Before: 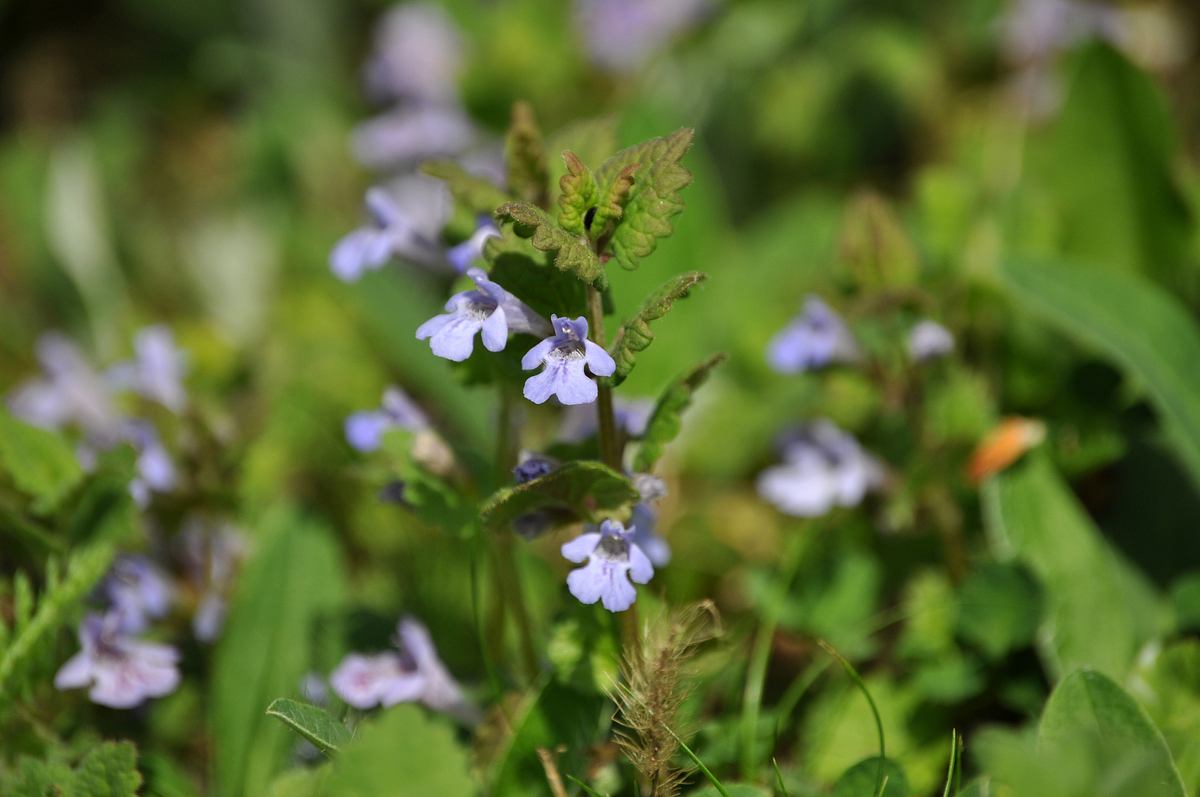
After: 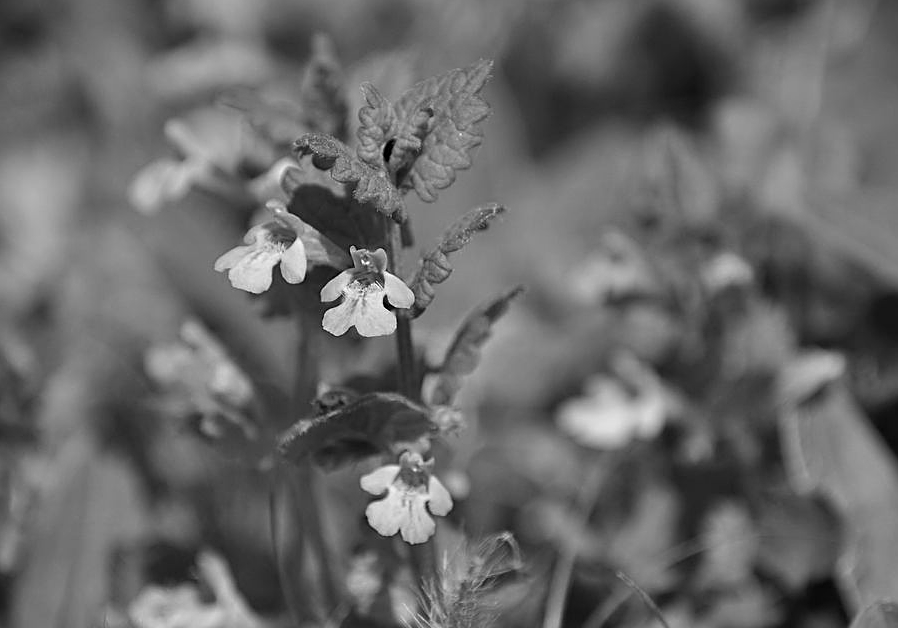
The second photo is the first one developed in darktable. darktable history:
monochrome: on, module defaults
sharpen: on, module defaults
crop: left 16.768%, top 8.653%, right 8.362%, bottom 12.485%
color correction: highlights a* -11.71, highlights b* -15.58
